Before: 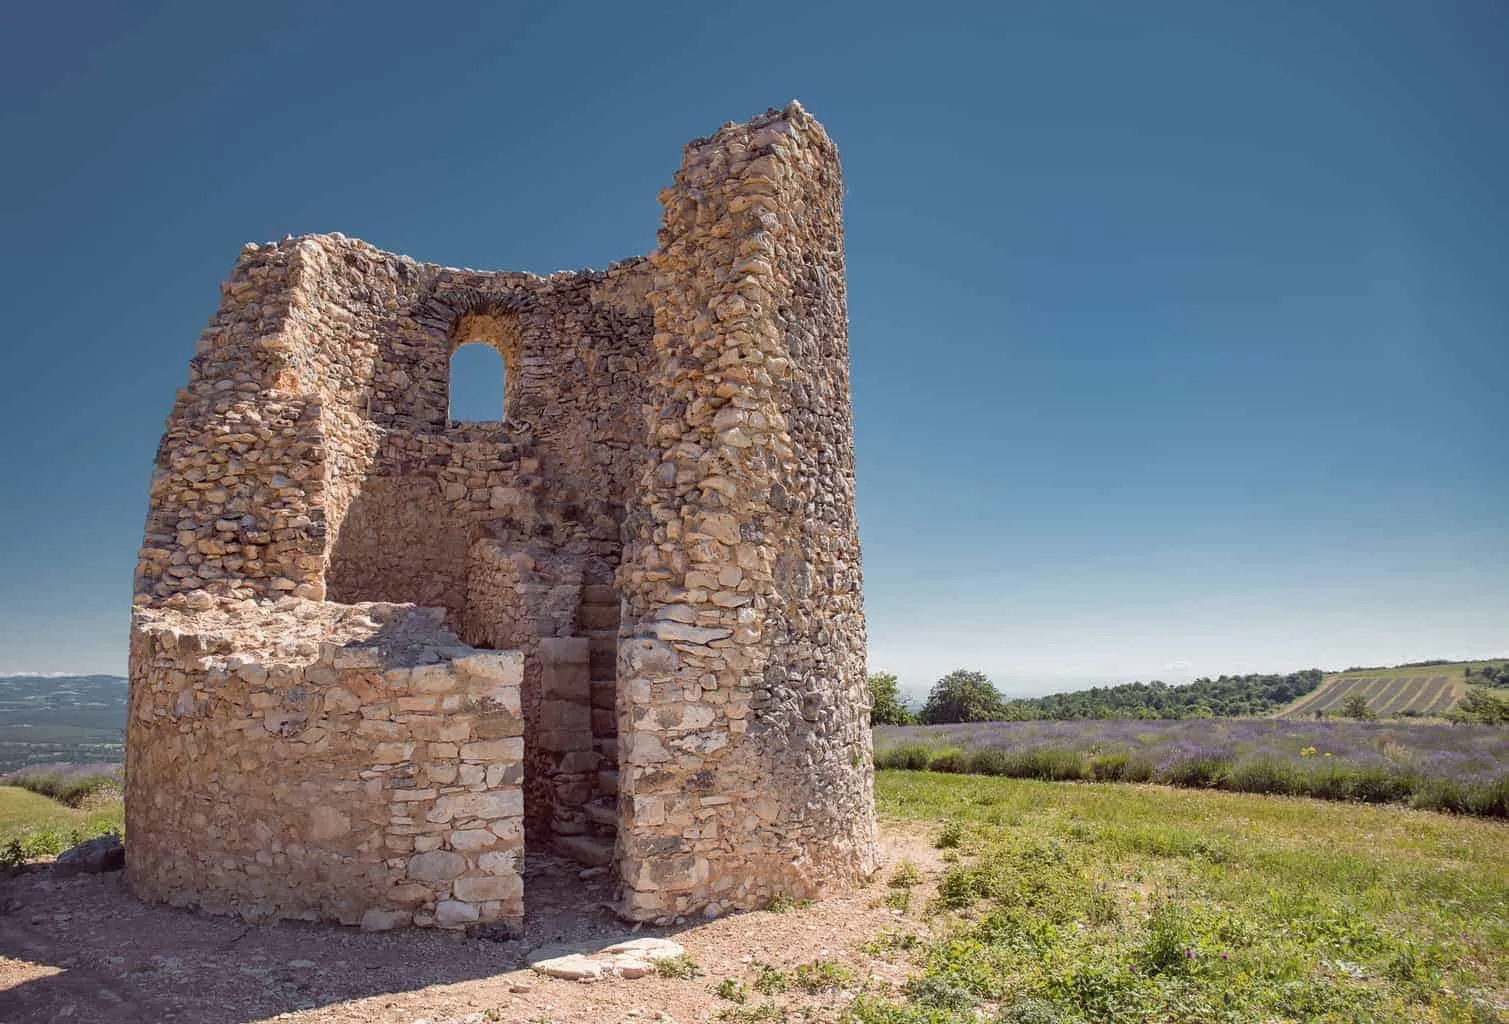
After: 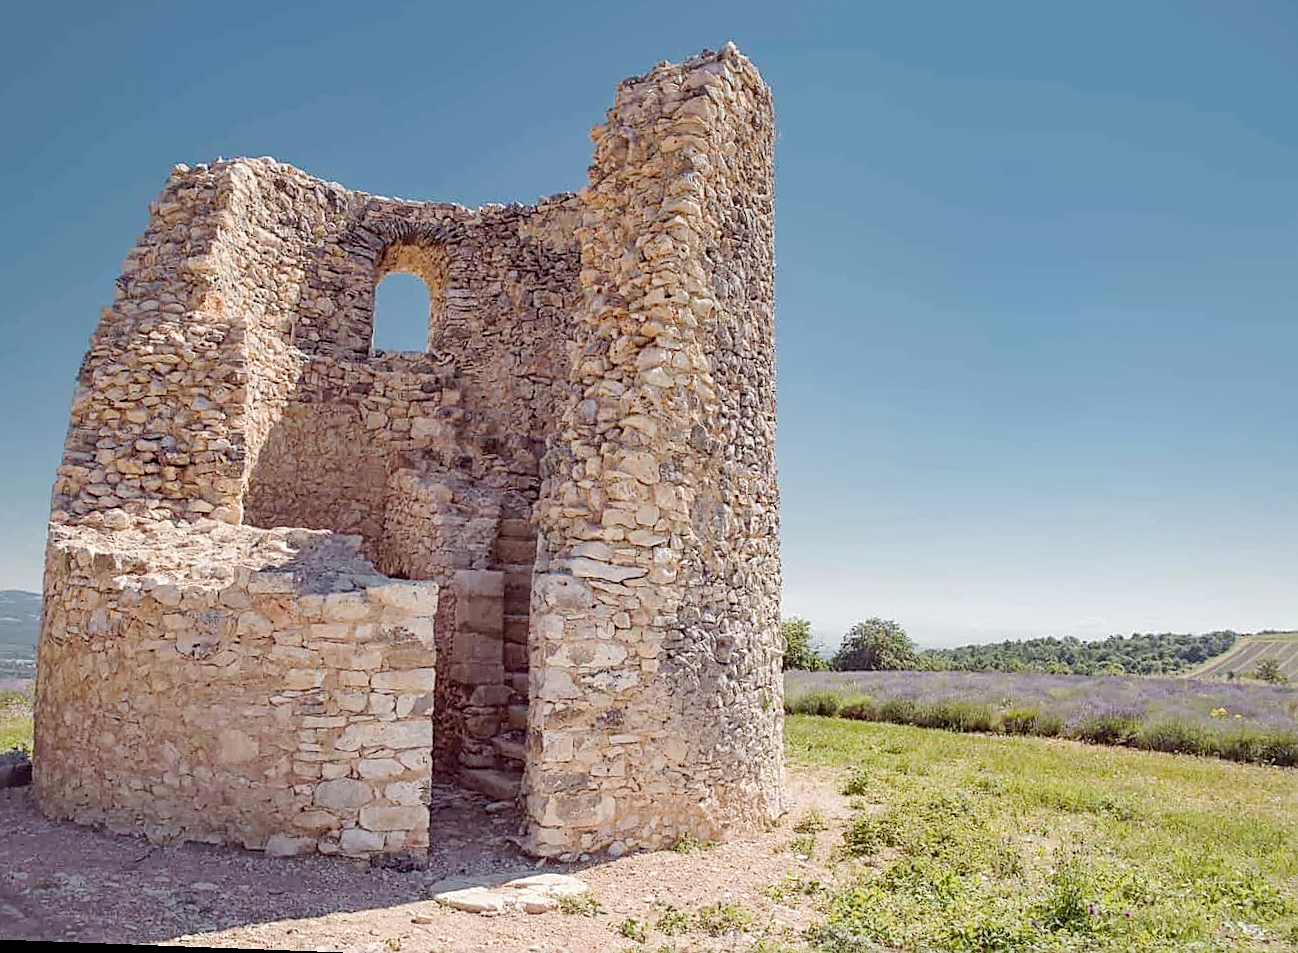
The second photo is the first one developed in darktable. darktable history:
rotate and perspective: rotation 2.17°, automatic cropping off
base curve: curves: ch0 [(0, 0) (0.158, 0.273) (0.879, 0.895) (1, 1)], preserve colors none
crop: left 6.446%, top 8.188%, right 9.538%, bottom 3.548%
sharpen: on, module defaults
